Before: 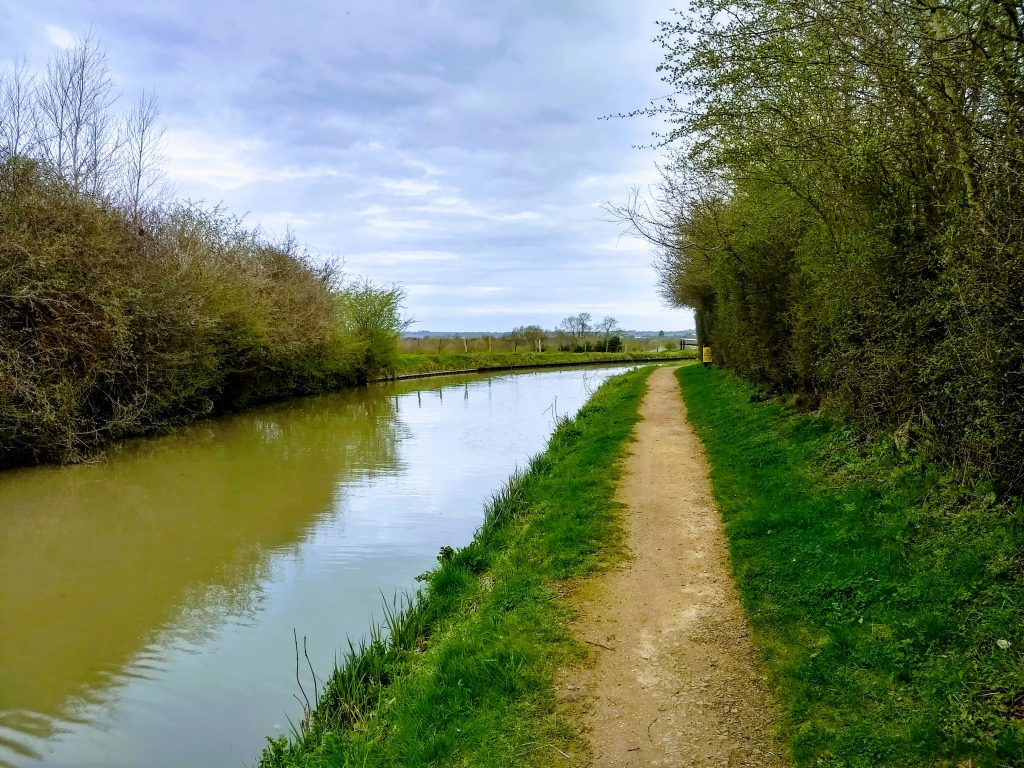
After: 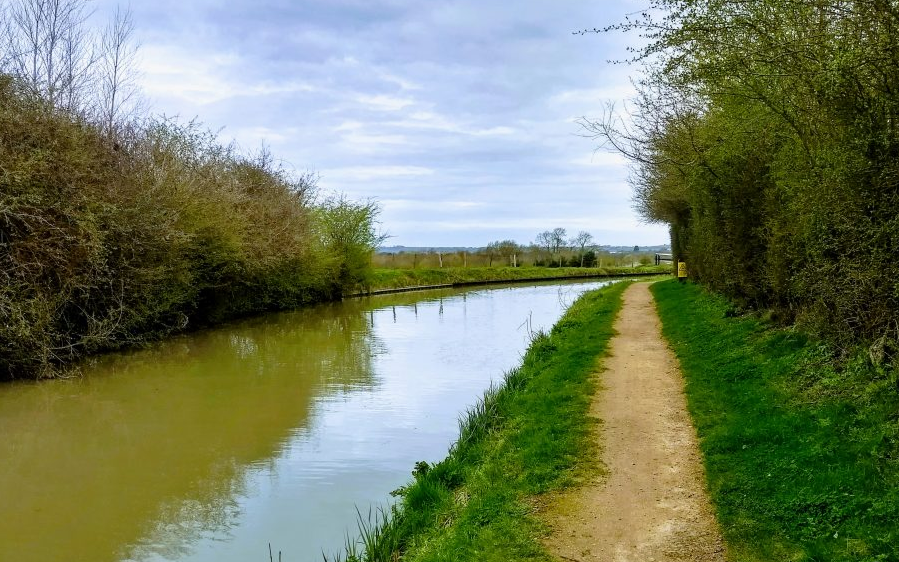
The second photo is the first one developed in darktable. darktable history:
crop and rotate: left 2.469%, top 11.122%, right 9.675%, bottom 15.593%
exposure: exposure -0.043 EV, compensate highlight preservation false
contrast brightness saturation: contrast 0.05
